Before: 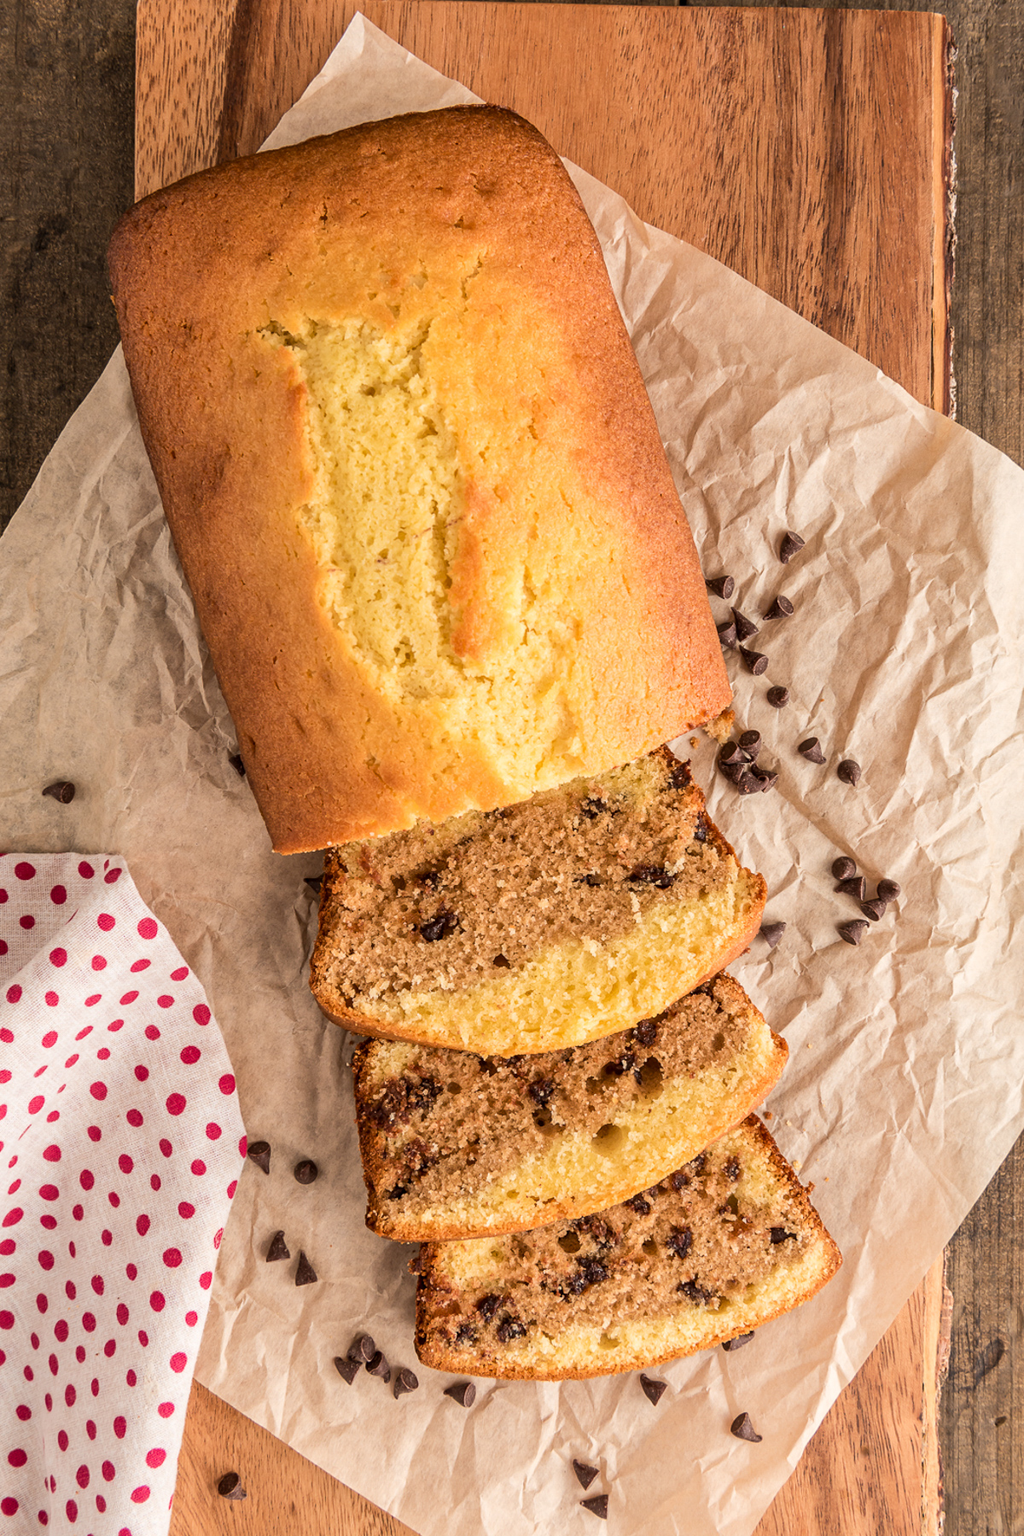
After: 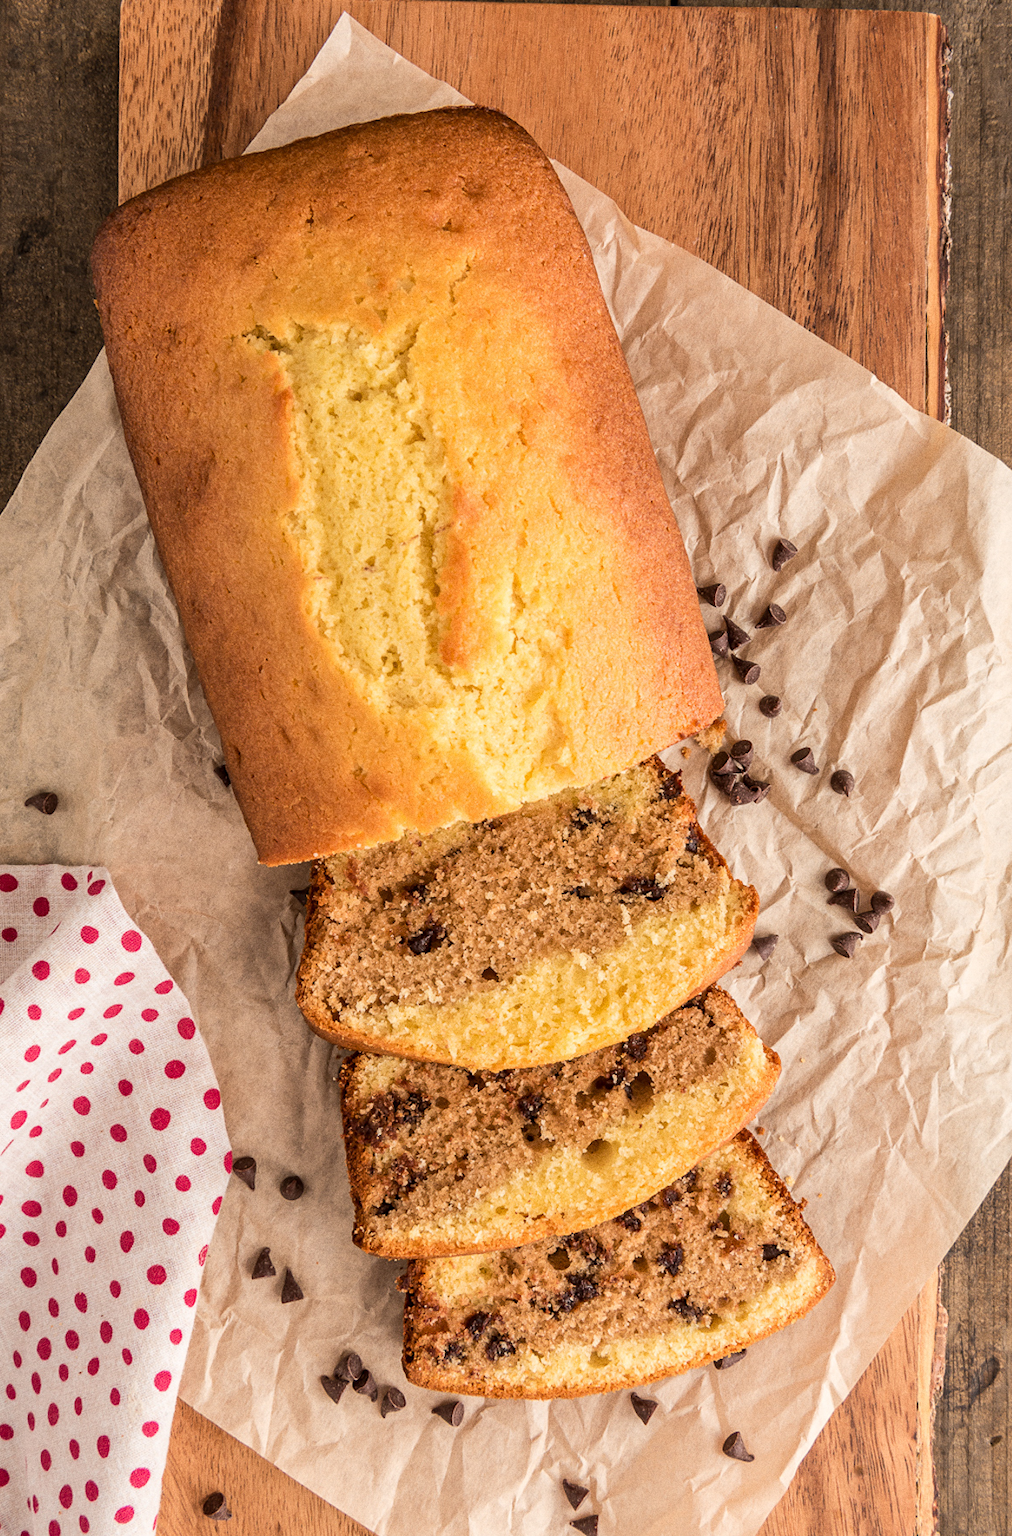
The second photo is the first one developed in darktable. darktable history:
crop and rotate: left 1.774%, right 0.633%, bottom 1.28%
grain: coarseness 0.47 ISO
rotate and perspective: automatic cropping original format, crop left 0, crop top 0
